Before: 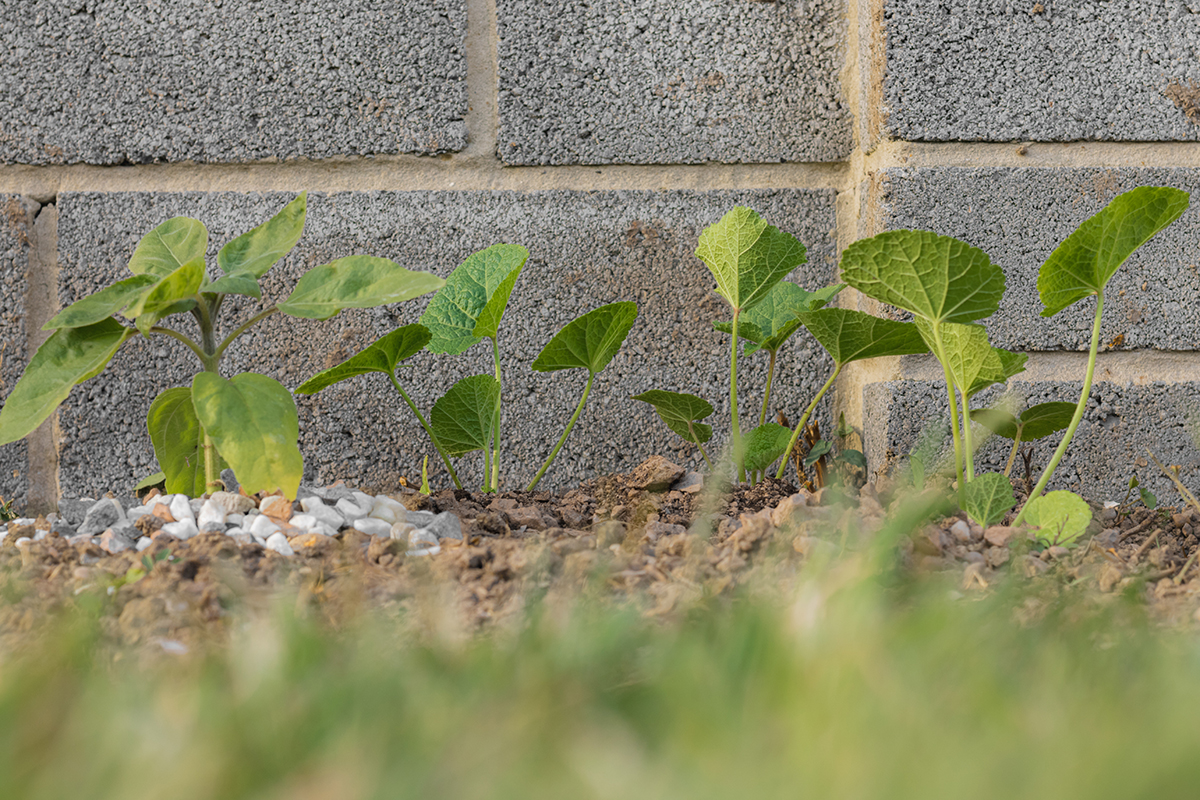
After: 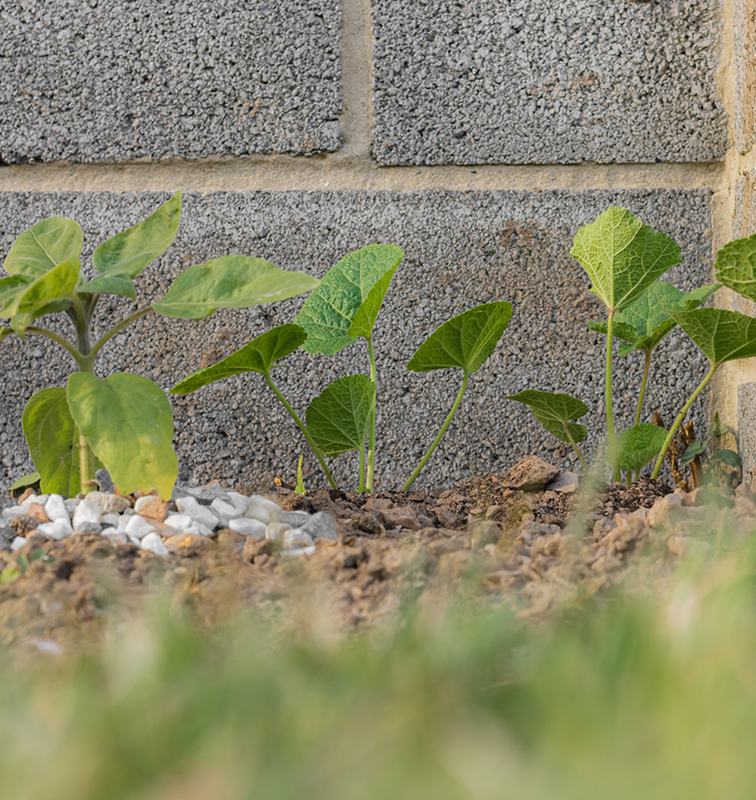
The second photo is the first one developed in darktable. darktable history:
crop: left 10.42%, right 26.574%
